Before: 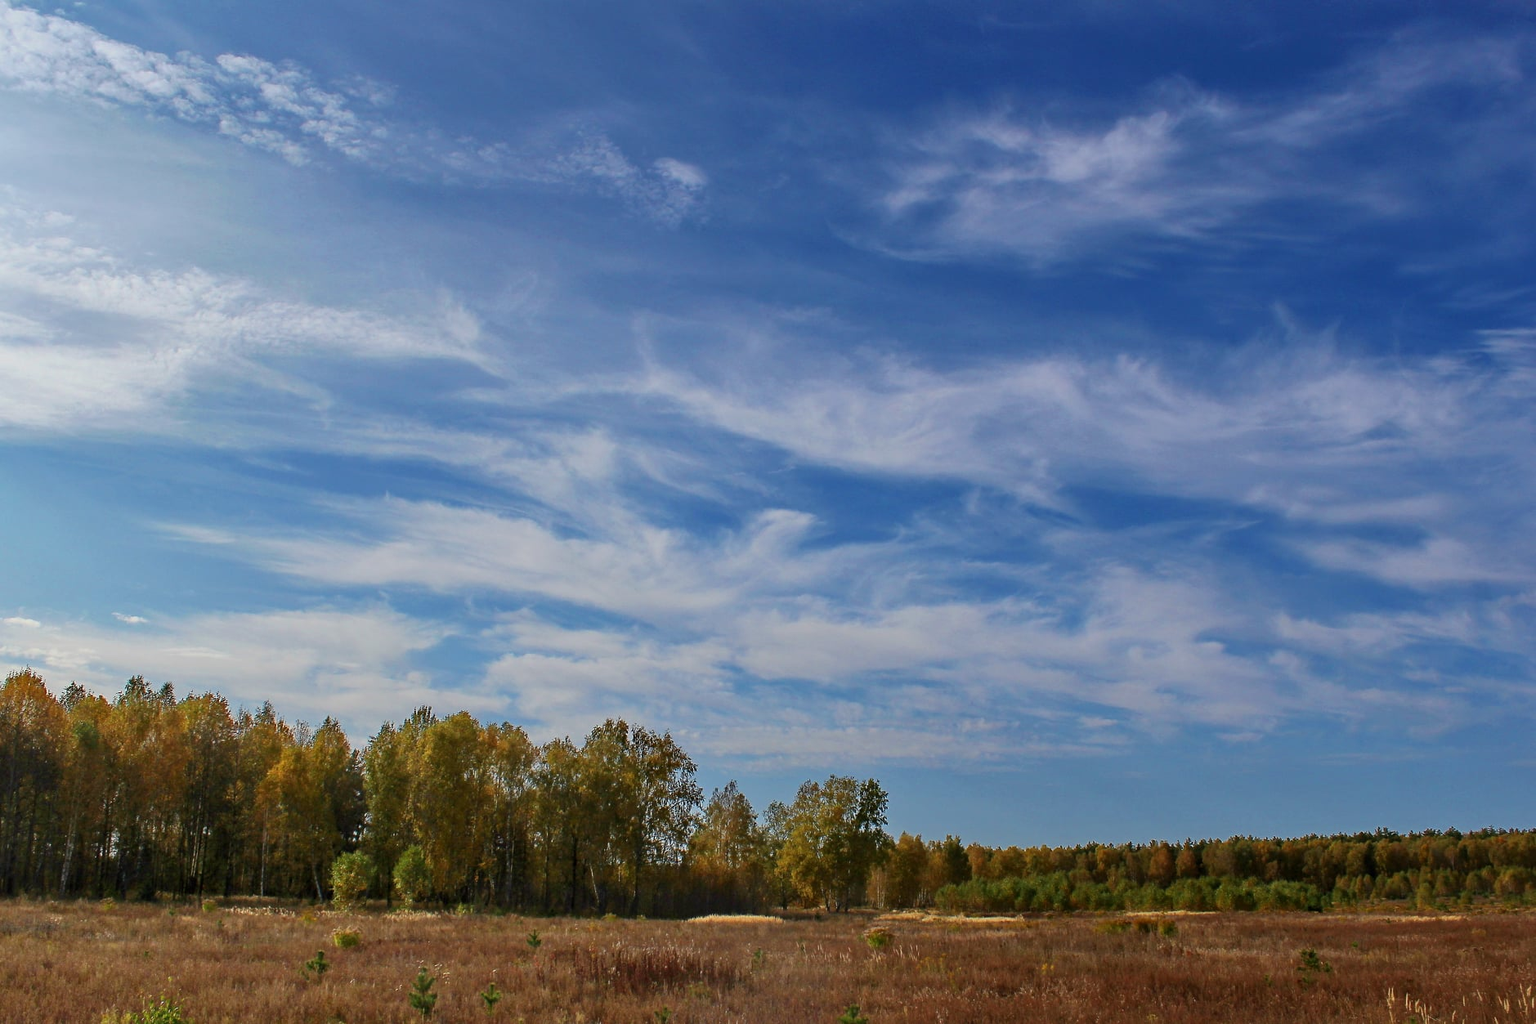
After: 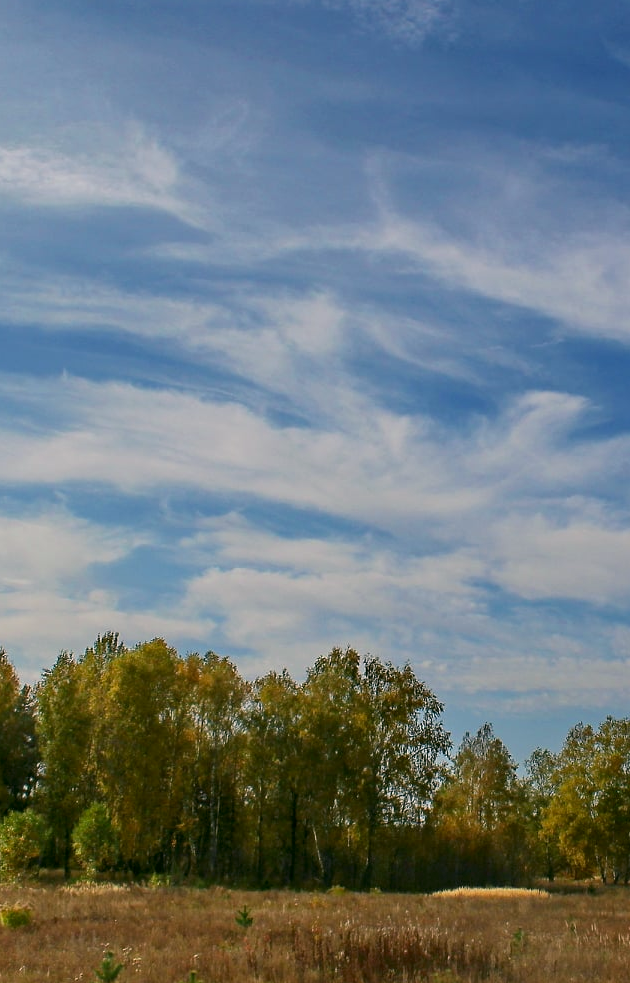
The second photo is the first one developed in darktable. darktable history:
crop and rotate: left 21.77%, top 18.528%, right 44.676%, bottom 2.997%
color correction: highlights a* 4.02, highlights b* 4.98, shadows a* -7.55, shadows b* 4.98
